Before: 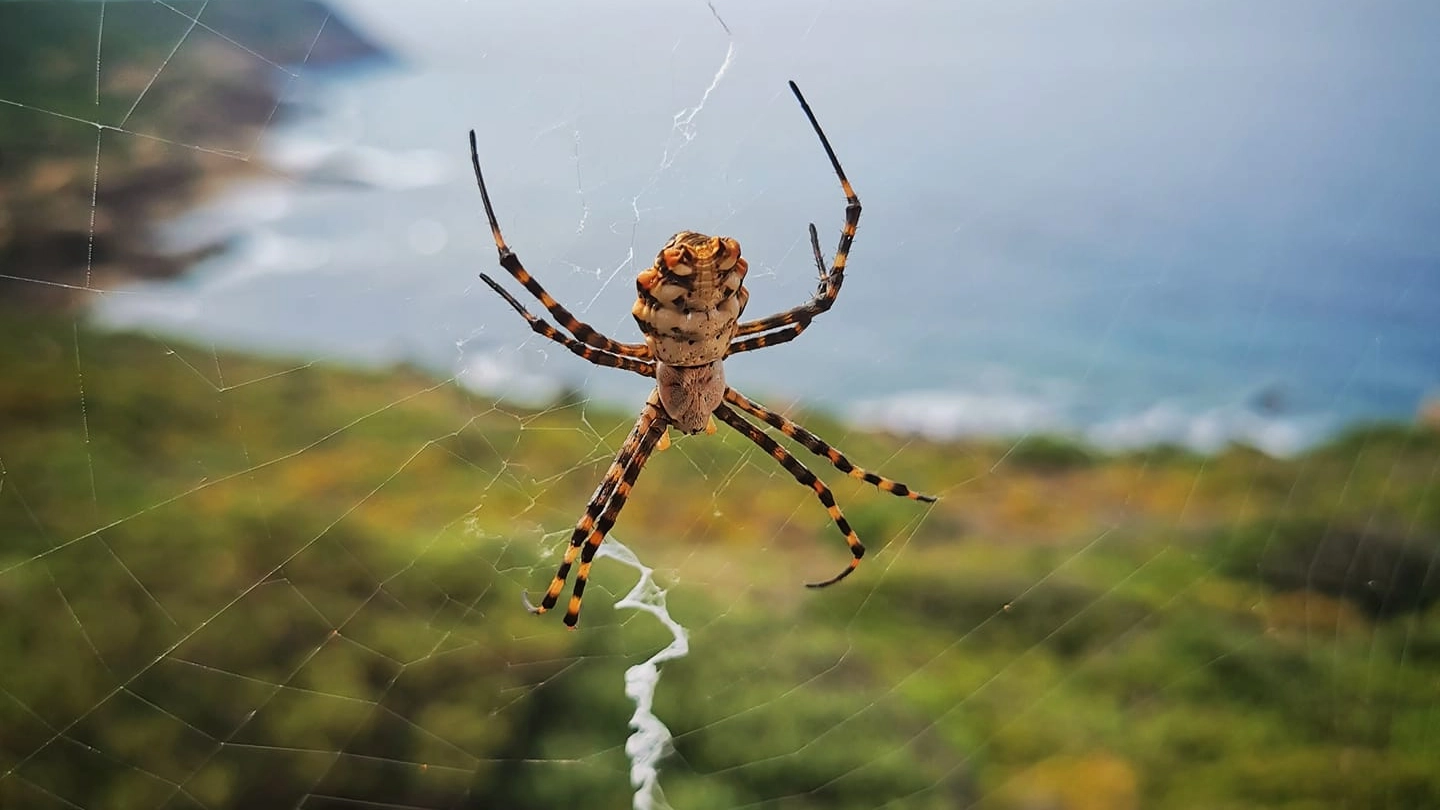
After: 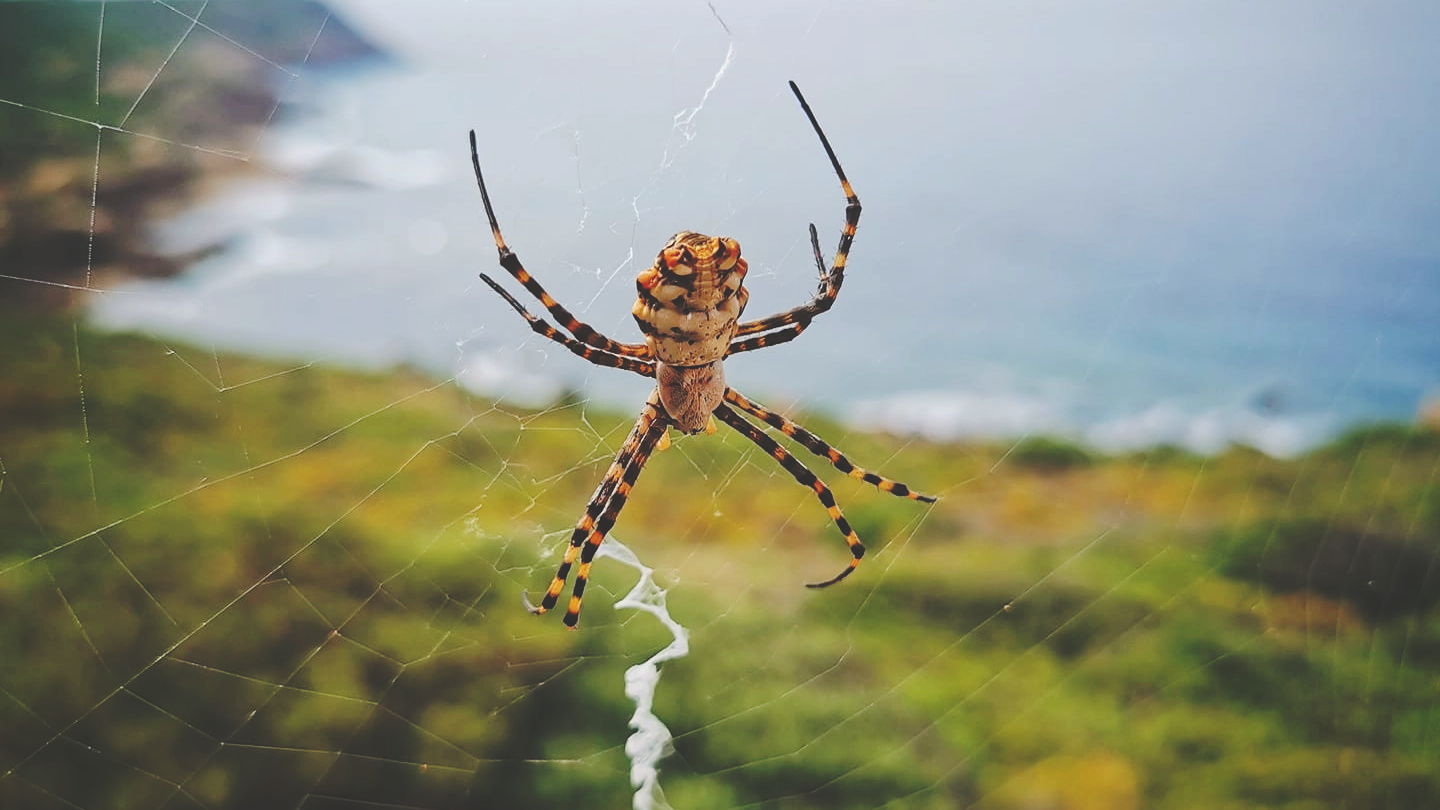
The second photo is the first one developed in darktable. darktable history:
base curve: curves: ch0 [(0, 0.024) (0.055, 0.065) (0.121, 0.166) (0.236, 0.319) (0.693, 0.726) (1, 1)], exposure shift 0.01, preserve colors none
